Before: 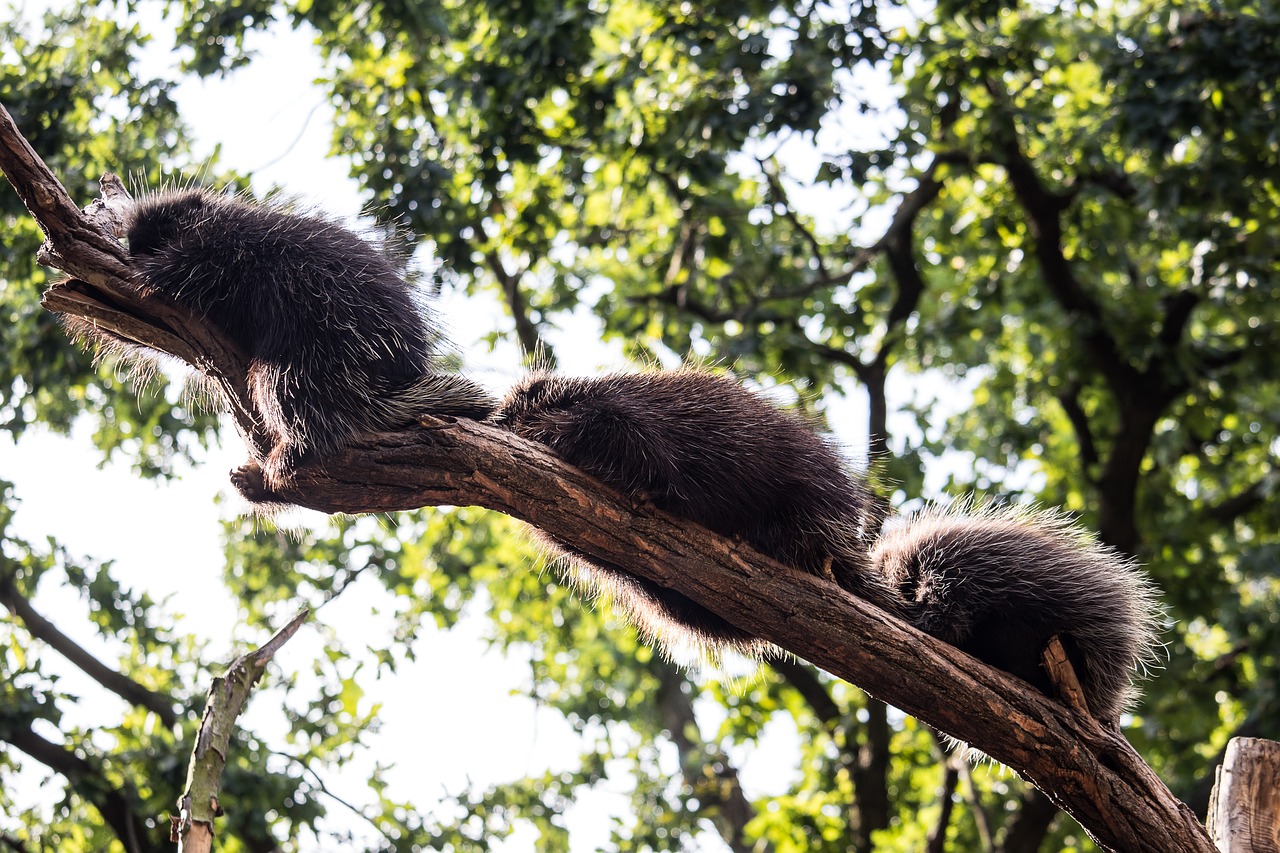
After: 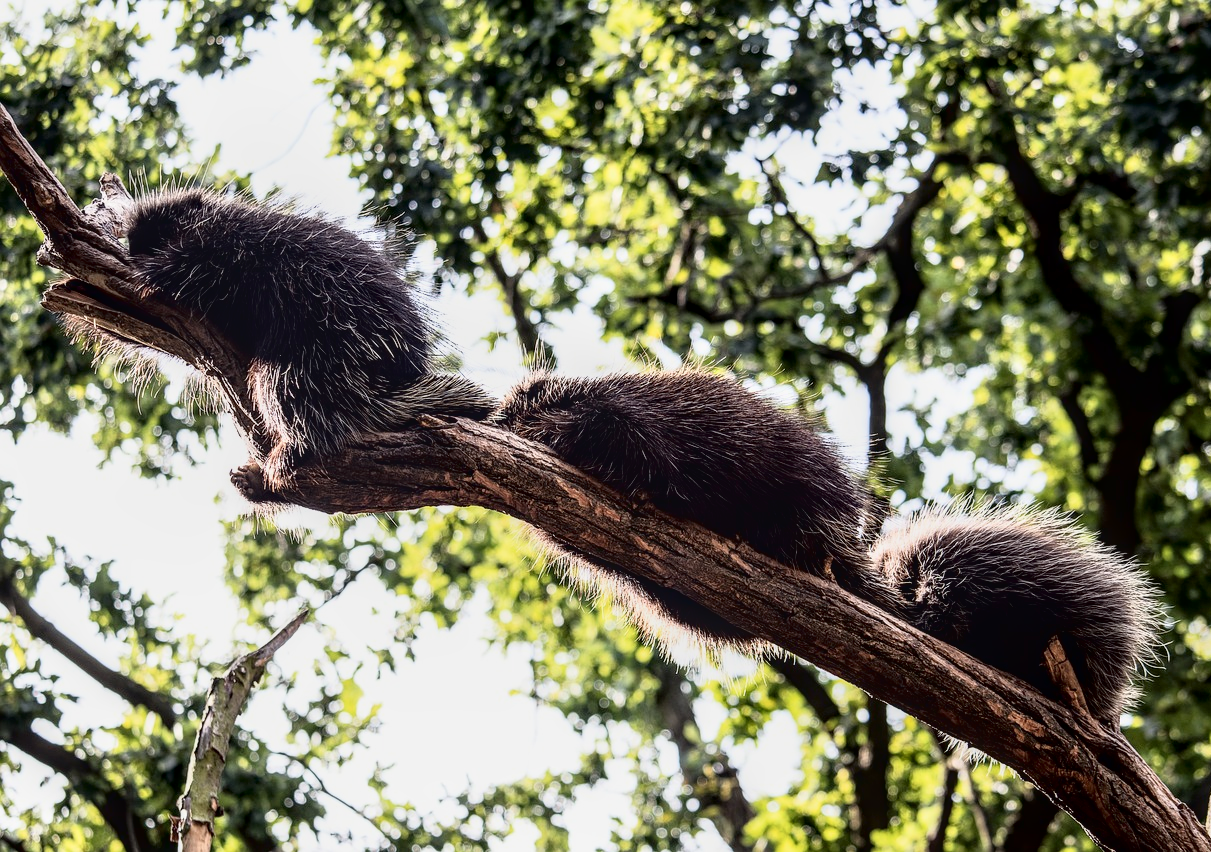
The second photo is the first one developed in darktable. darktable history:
tone equalizer: -8 EV 0.246 EV, -7 EV 0.428 EV, -6 EV 0.394 EV, -5 EV 0.25 EV, -3 EV -0.273 EV, -2 EV -0.401 EV, -1 EV -0.4 EV, +0 EV -0.273 EV, edges refinement/feathering 500, mask exposure compensation -1.57 EV, preserve details no
crop and rotate: left 0%, right 5.331%
local contrast: detail 130%
tone curve: curves: ch0 [(0.016, 0.011) (0.094, 0.016) (0.469, 0.508) (0.721, 0.862) (1, 1)], color space Lab, independent channels, preserve colors none
